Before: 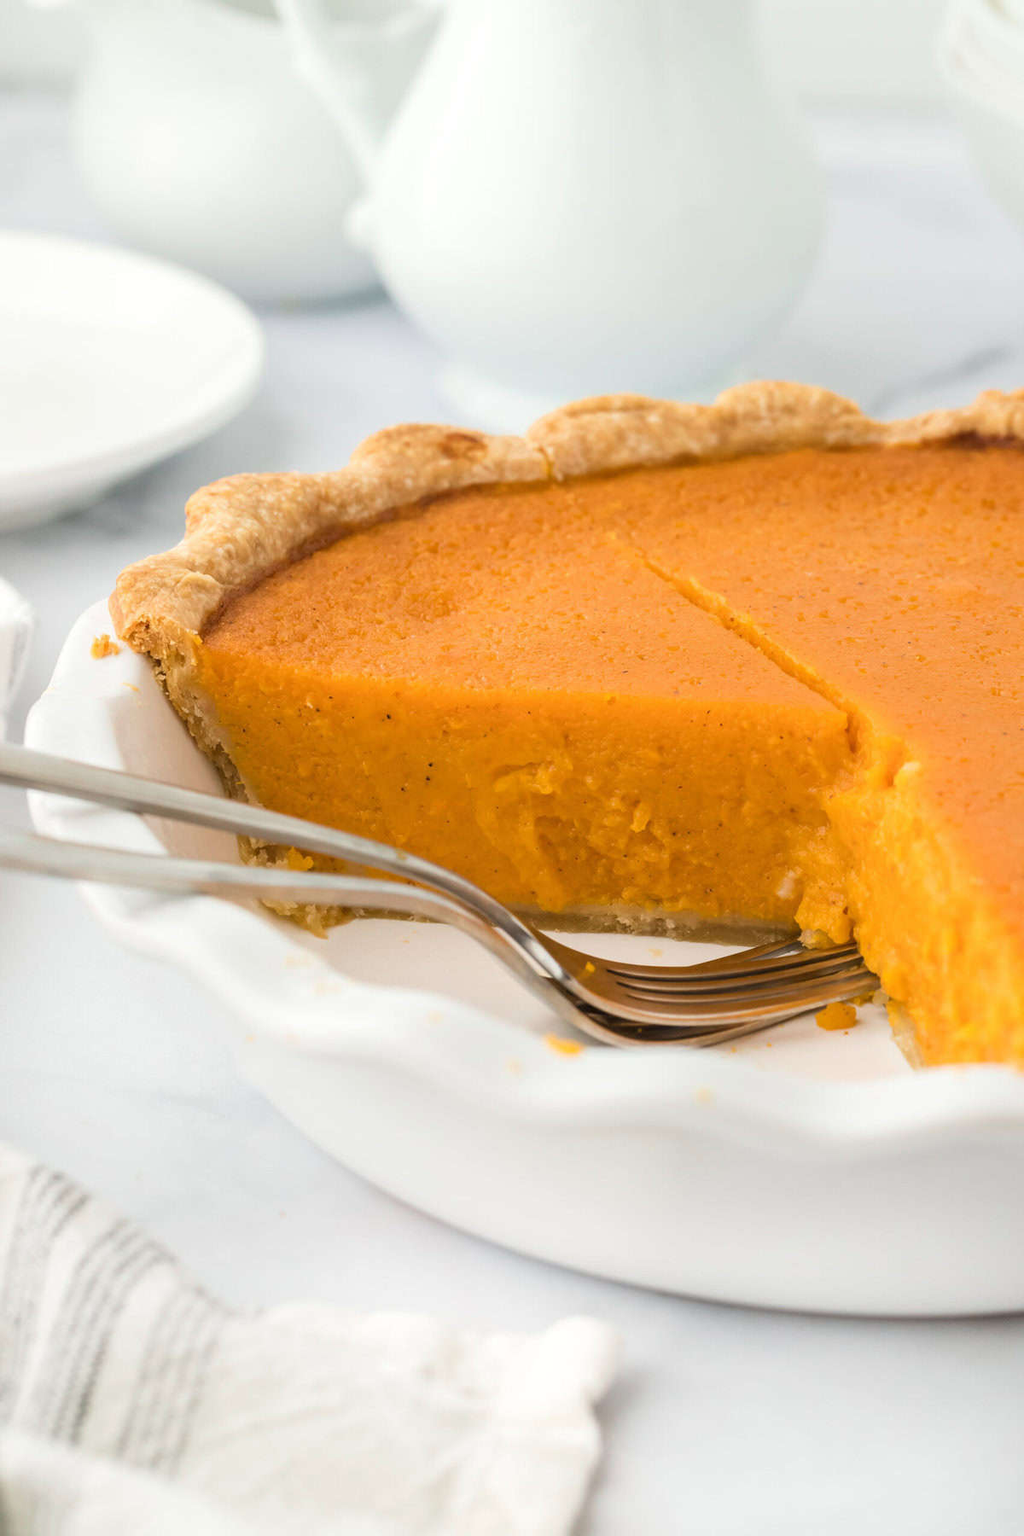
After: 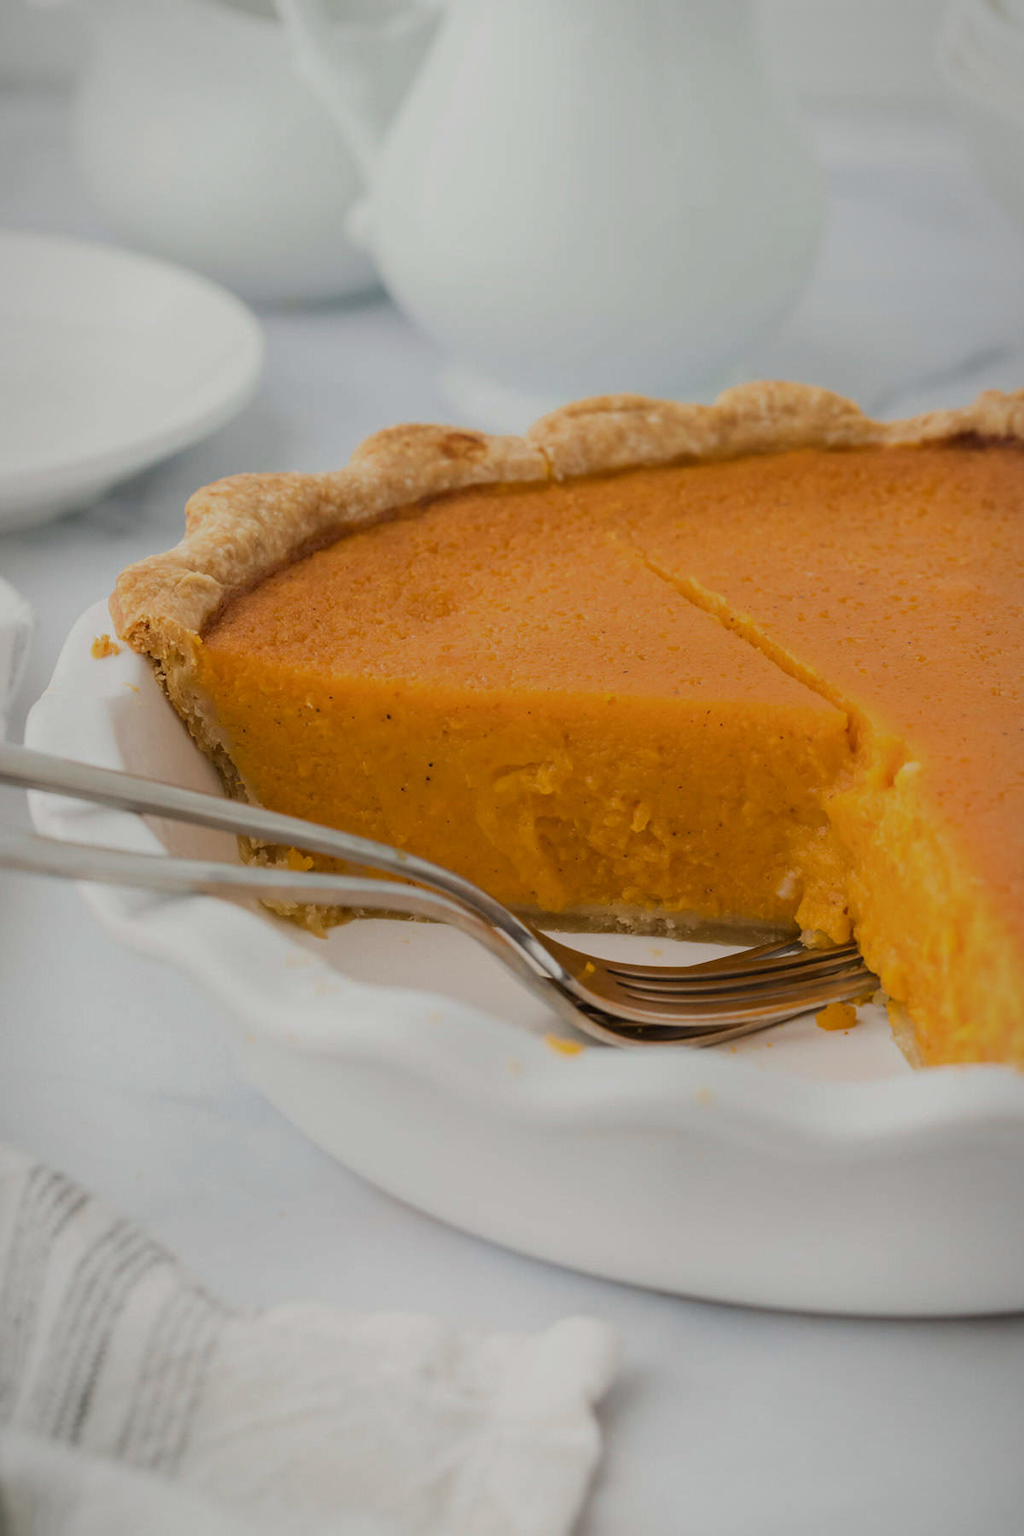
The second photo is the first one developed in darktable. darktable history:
vignetting: fall-off start 96.95%, fall-off radius 98.74%, width/height ratio 0.612
exposure: black level correction 0, exposure -0.832 EV, compensate exposure bias true, compensate highlight preservation false
